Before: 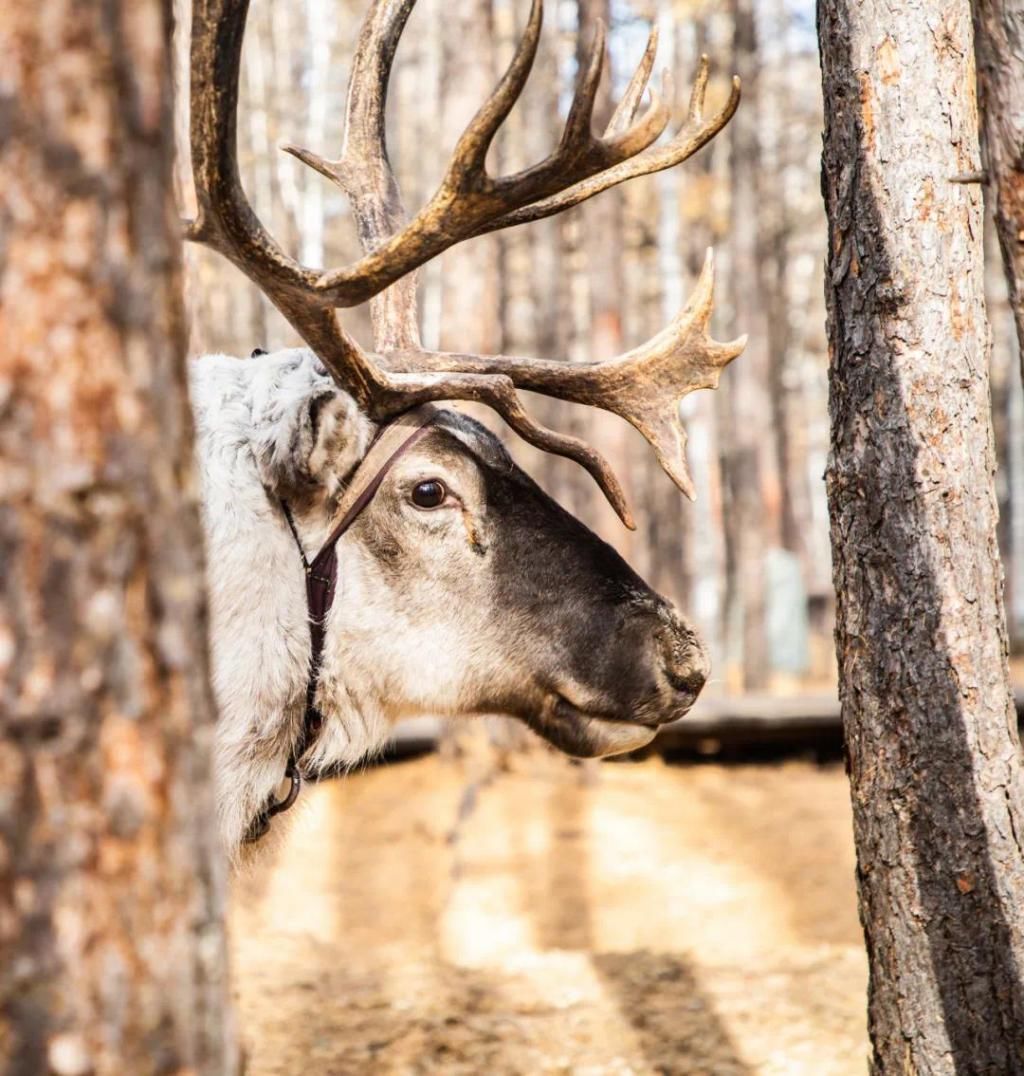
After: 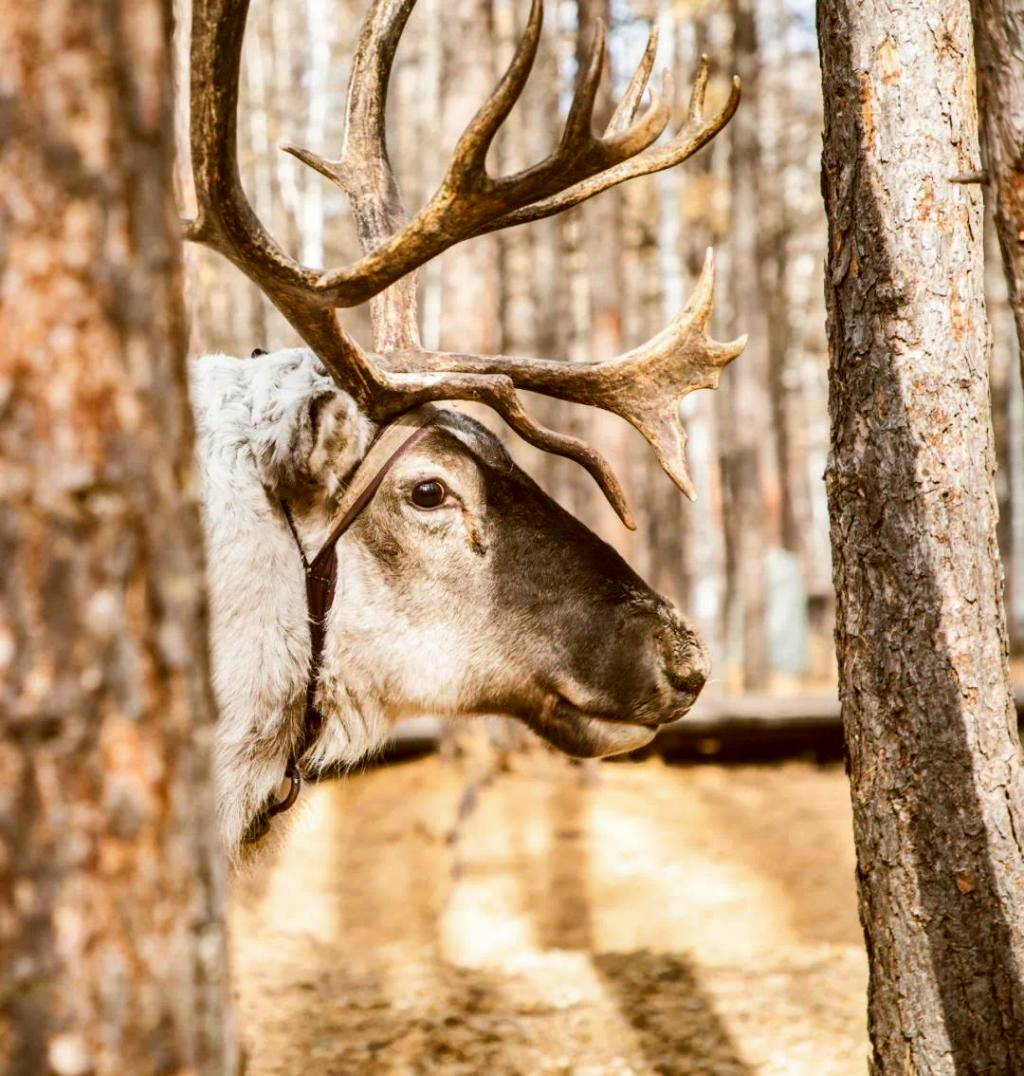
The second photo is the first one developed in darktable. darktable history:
shadows and highlights: shadows 52.7, soften with gaussian
color correction: highlights a* -0.401, highlights b* 0.16, shadows a* 4.68, shadows b* 20.13
